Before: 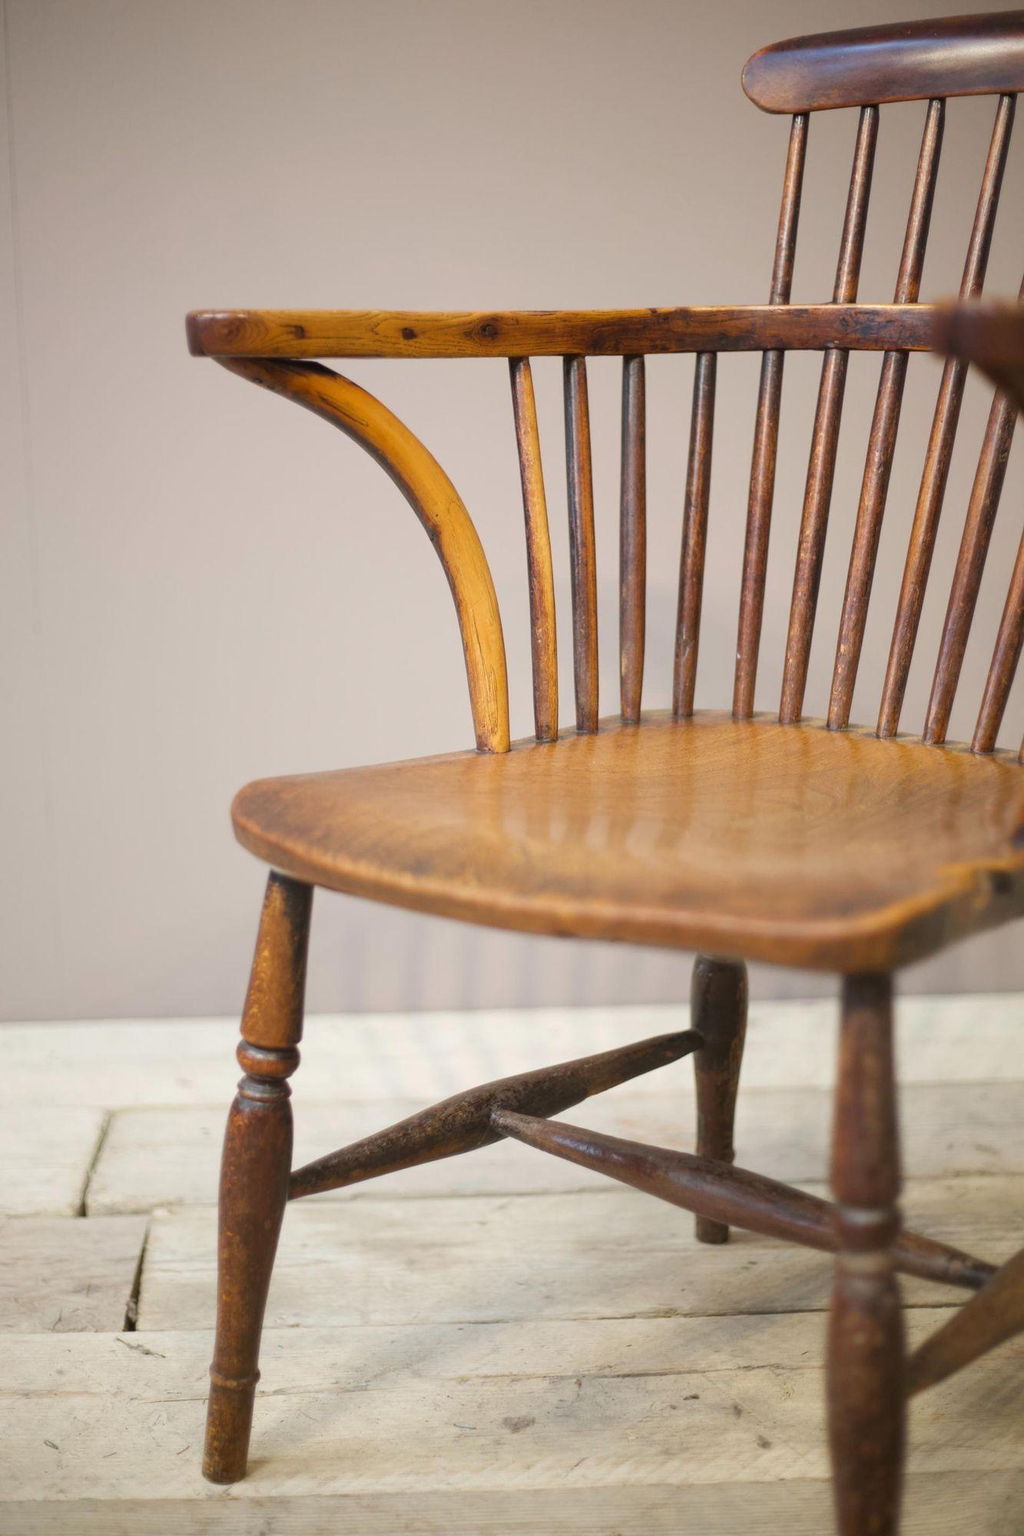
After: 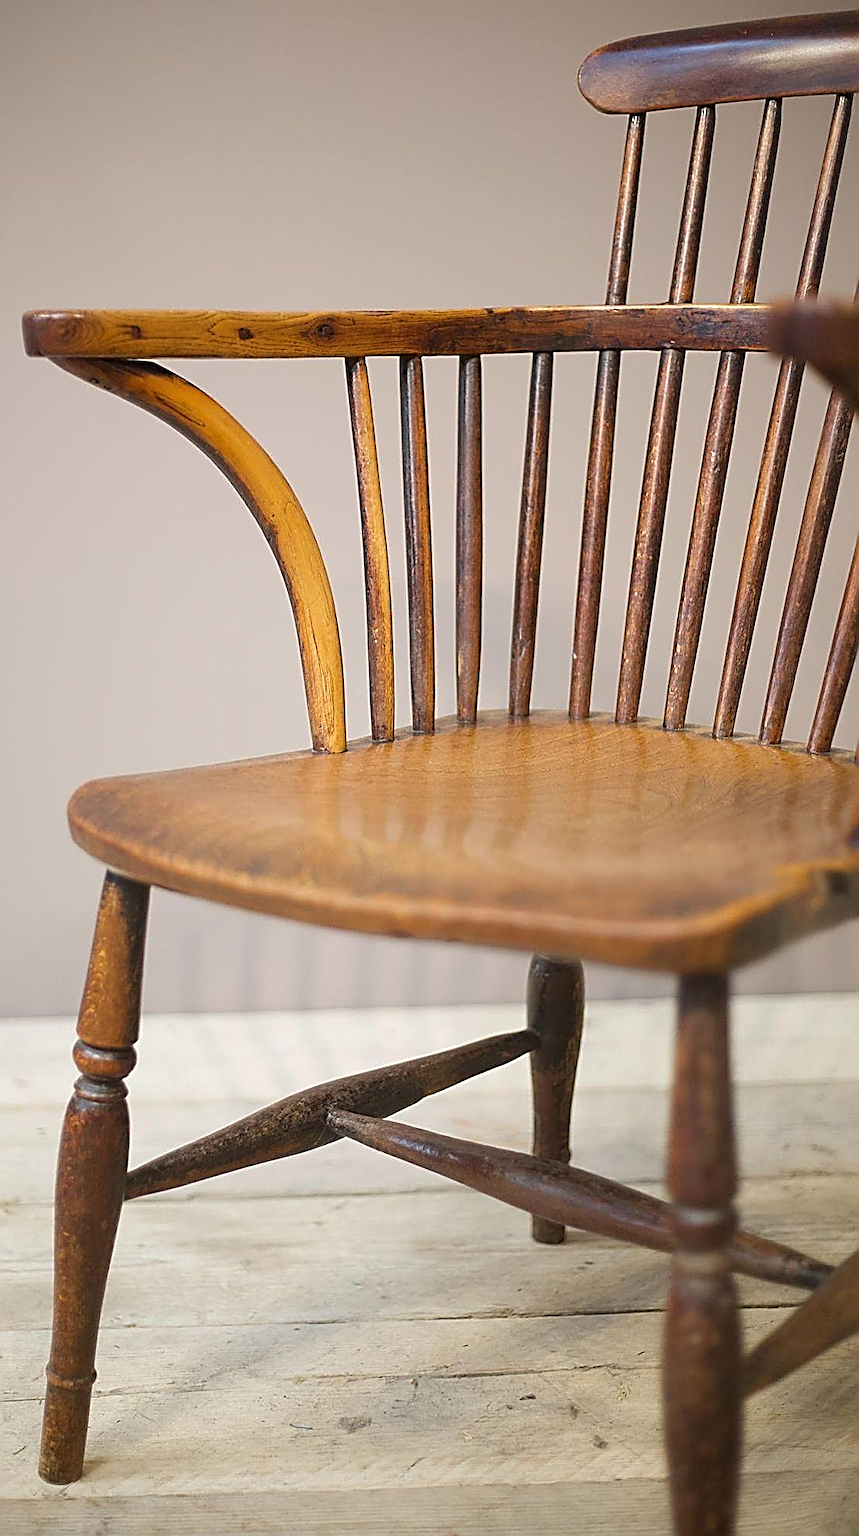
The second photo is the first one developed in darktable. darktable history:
sharpen: amount 1.989
crop: left 15.989%
